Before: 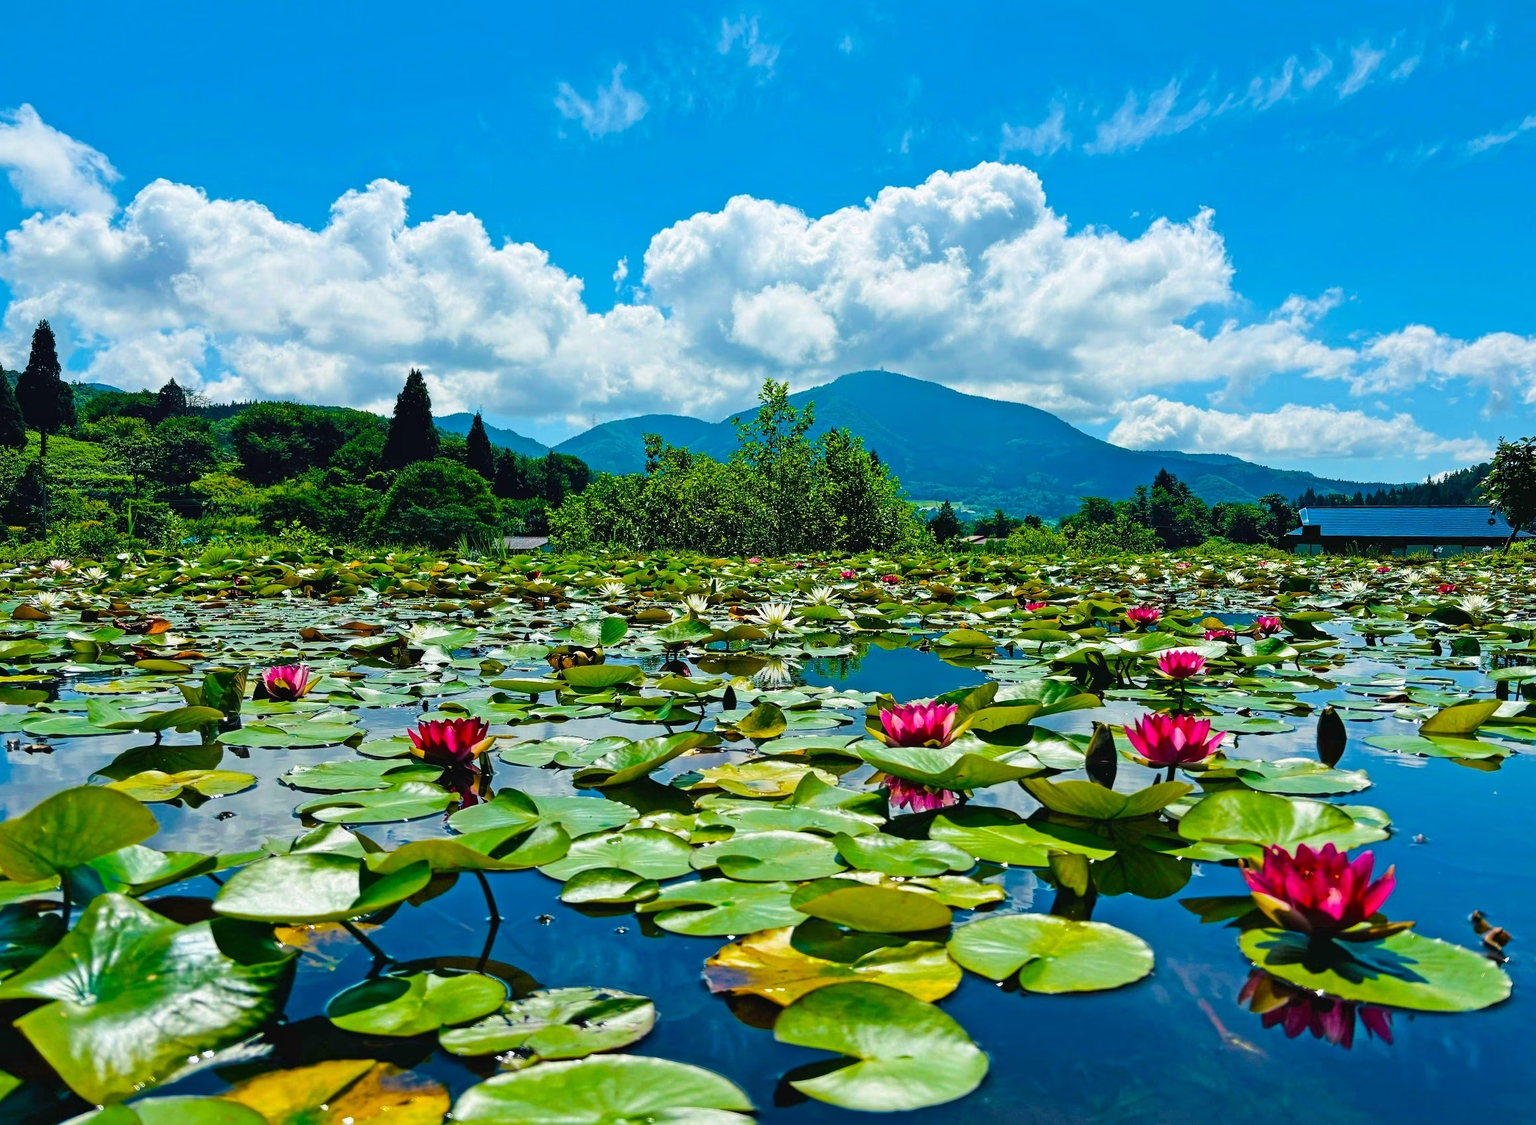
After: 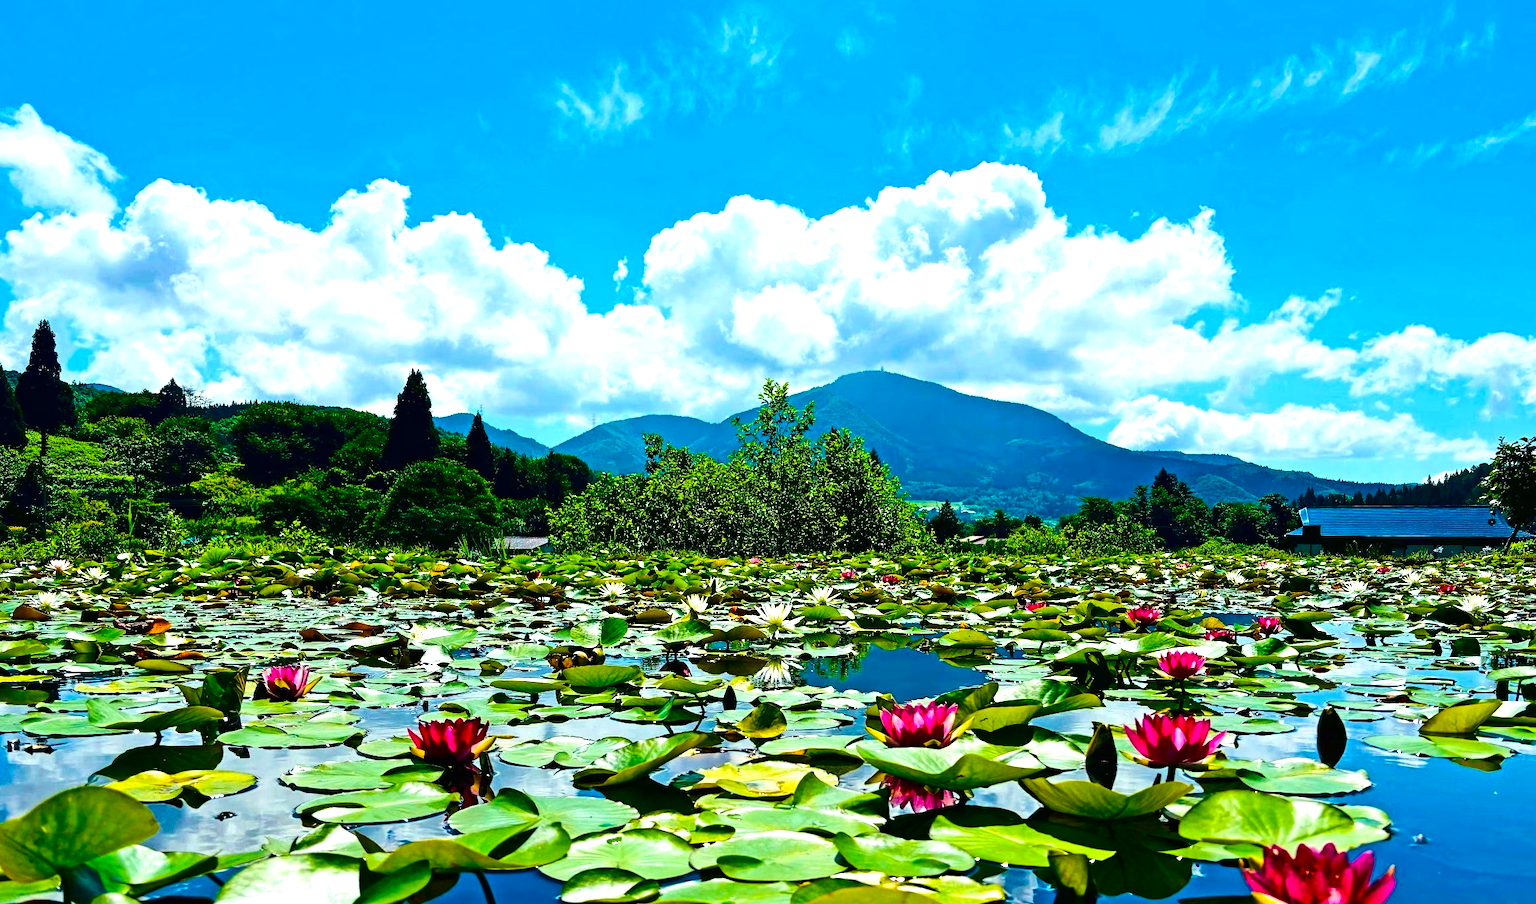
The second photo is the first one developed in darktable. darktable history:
contrast brightness saturation: contrast 0.193, brightness -0.234, saturation 0.108
exposure: black level correction 0, exposure 0.702 EV, compensate highlight preservation false
crop: bottom 19.569%
